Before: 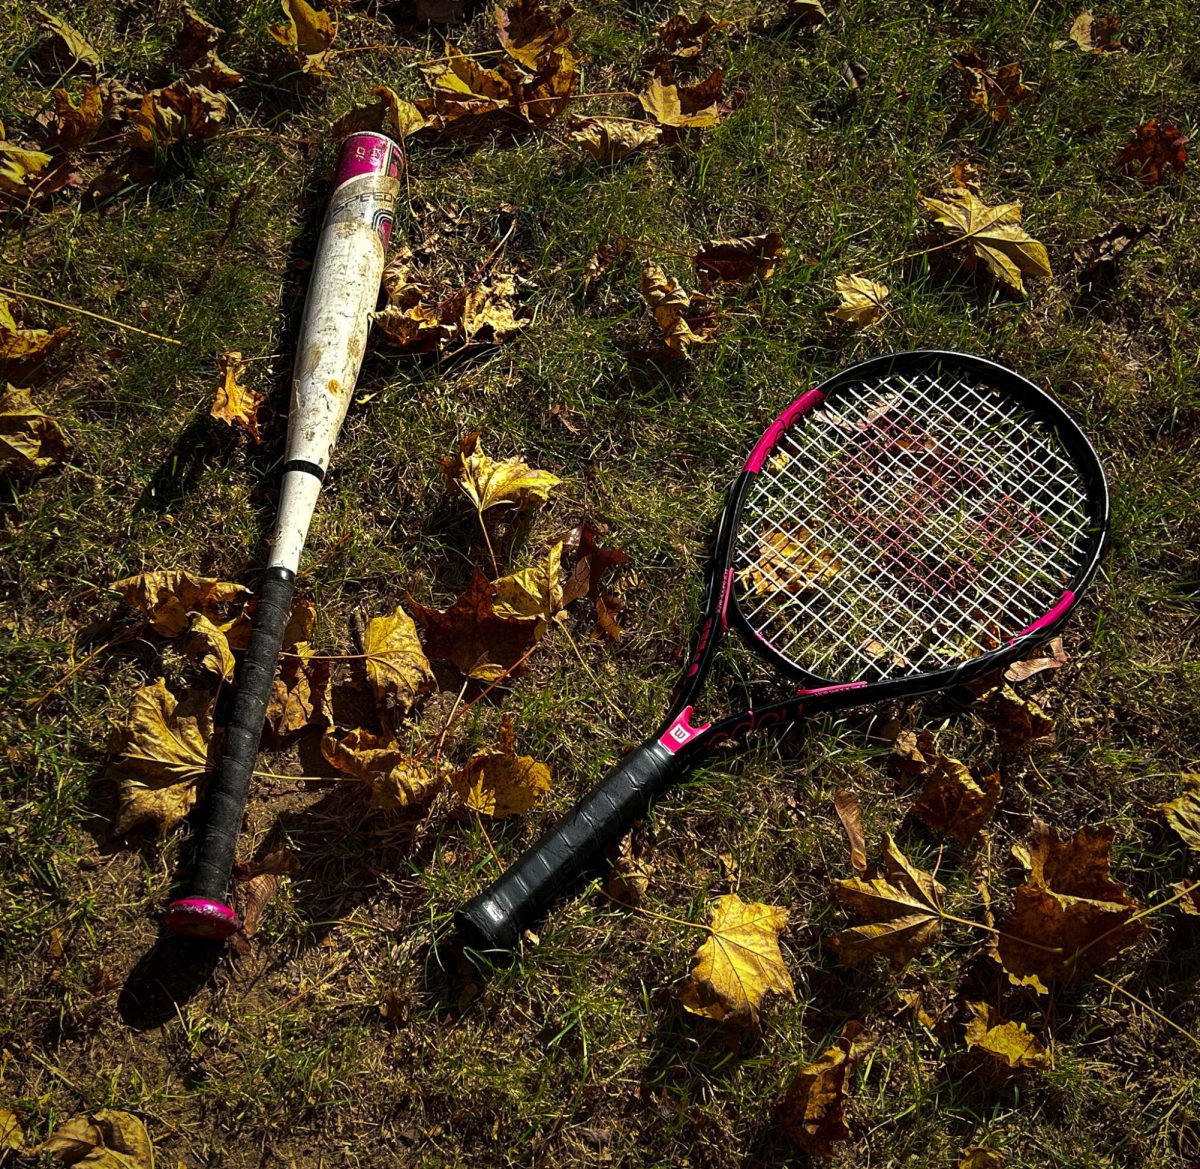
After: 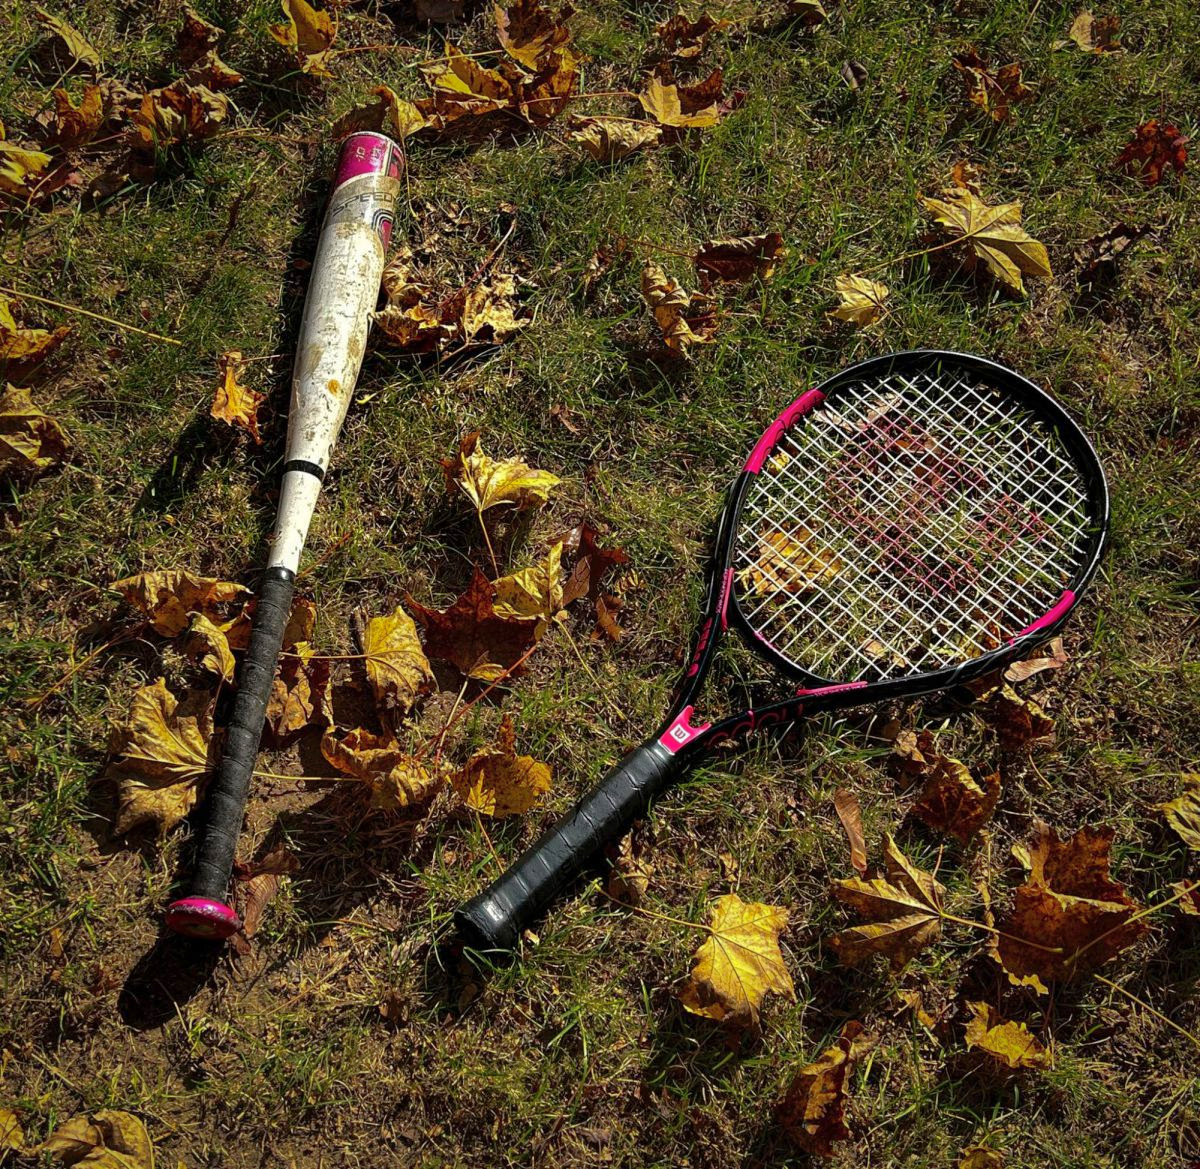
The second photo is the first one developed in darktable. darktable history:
shadows and highlights: highlights color adjustment 0.399%
exposure: exposure 0.014 EV, compensate highlight preservation false
